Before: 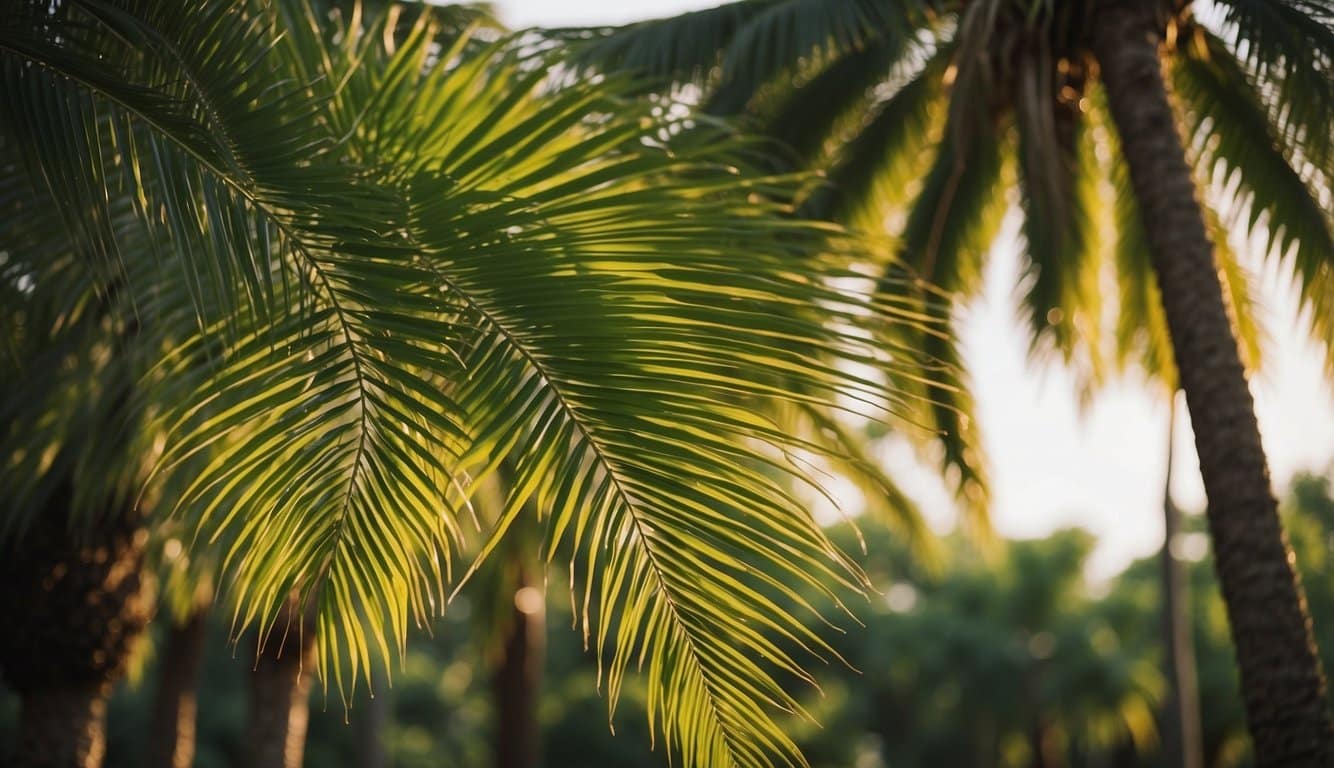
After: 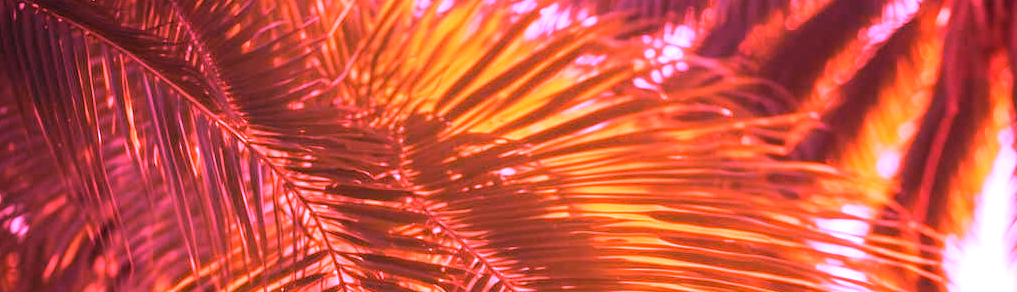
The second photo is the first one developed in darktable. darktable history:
white balance: red 4.26, blue 1.802
color balance: mode lift, gamma, gain (sRGB), lift [0.997, 0.979, 1.021, 1.011], gamma [1, 1.084, 0.916, 0.998], gain [1, 0.87, 1.13, 1.101], contrast 4.55%, contrast fulcrum 38.24%, output saturation 104.09%
crop: left 0.579%, top 7.627%, right 23.167%, bottom 54.275%
